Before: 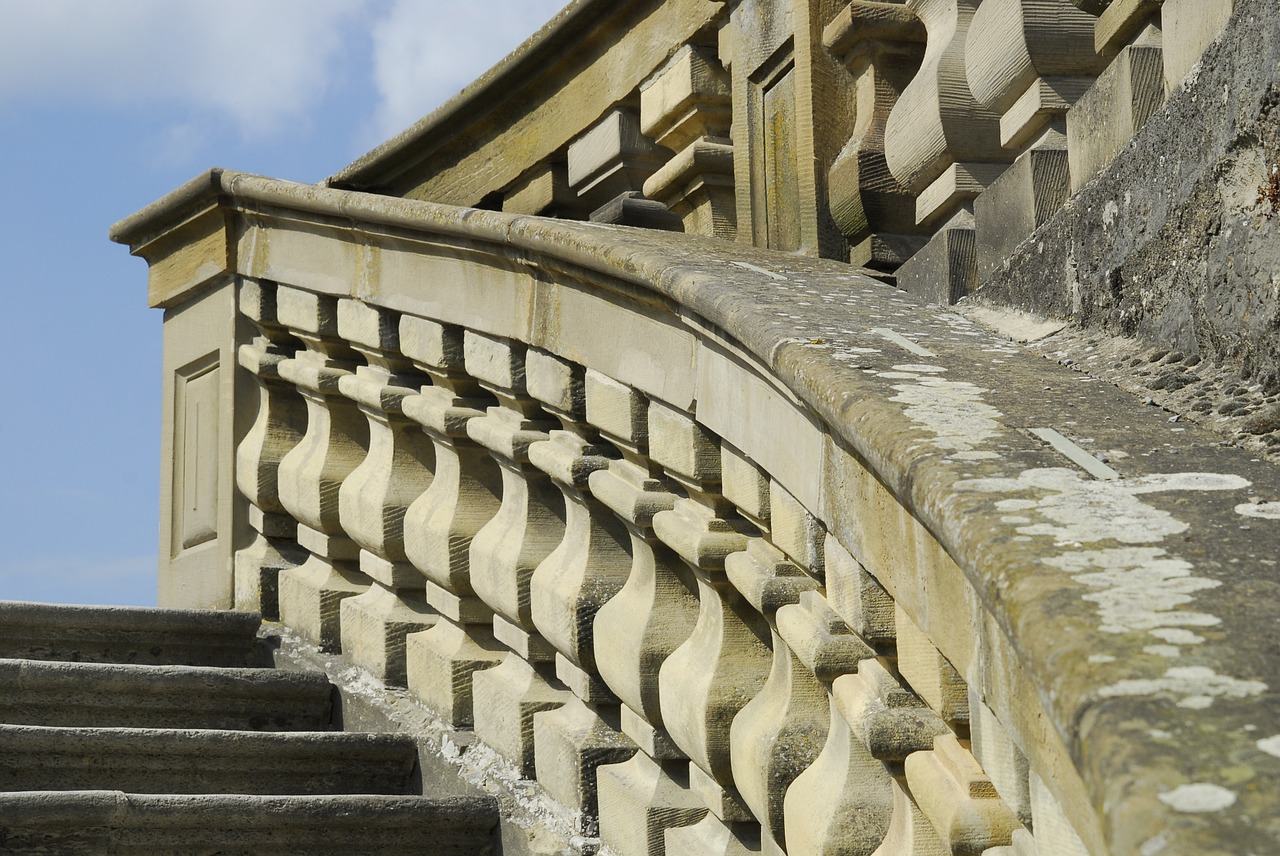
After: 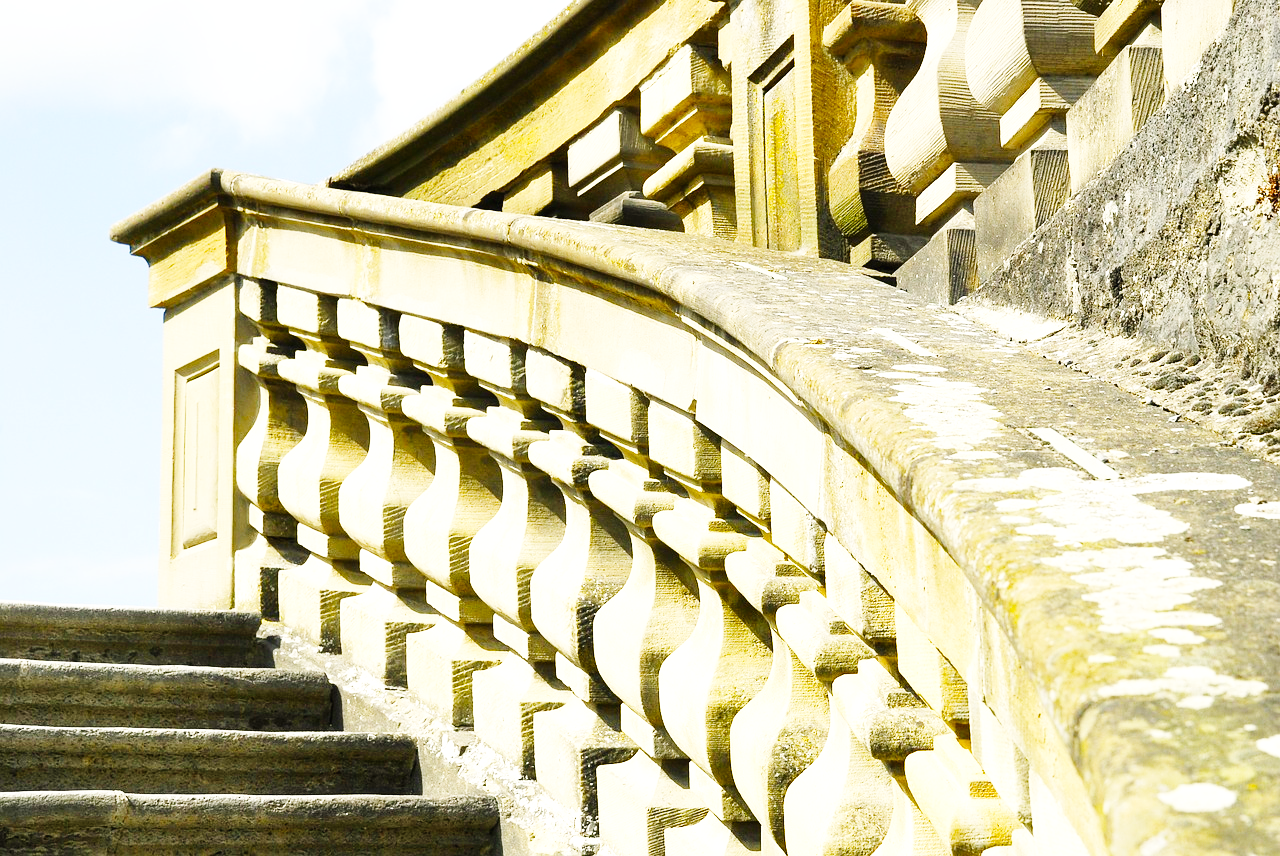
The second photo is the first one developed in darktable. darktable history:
color balance rgb: highlights gain › chroma 3.041%, highlights gain › hue 77.7°, perceptual saturation grading › global saturation 19.505%, perceptual saturation grading › highlights -25.316%, perceptual saturation grading › shadows 49.863%, perceptual brilliance grading › global brilliance 18.267%
base curve: curves: ch0 [(0, 0.003) (0.001, 0.002) (0.006, 0.004) (0.02, 0.022) (0.048, 0.086) (0.094, 0.234) (0.162, 0.431) (0.258, 0.629) (0.385, 0.8) (0.548, 0.918) (0.751, 0.988) (1, 1)], preserve colors none
